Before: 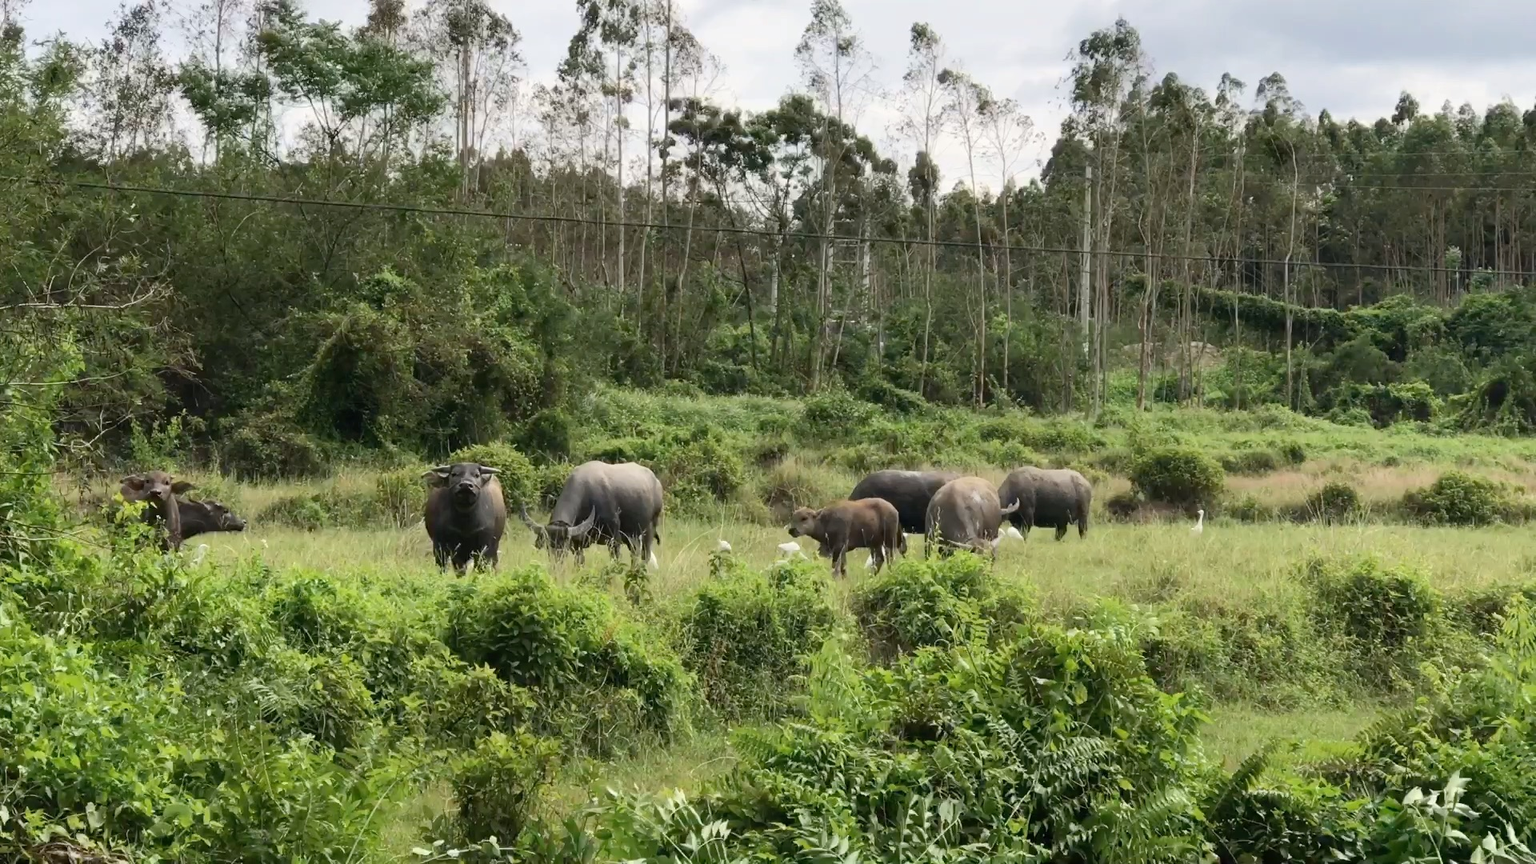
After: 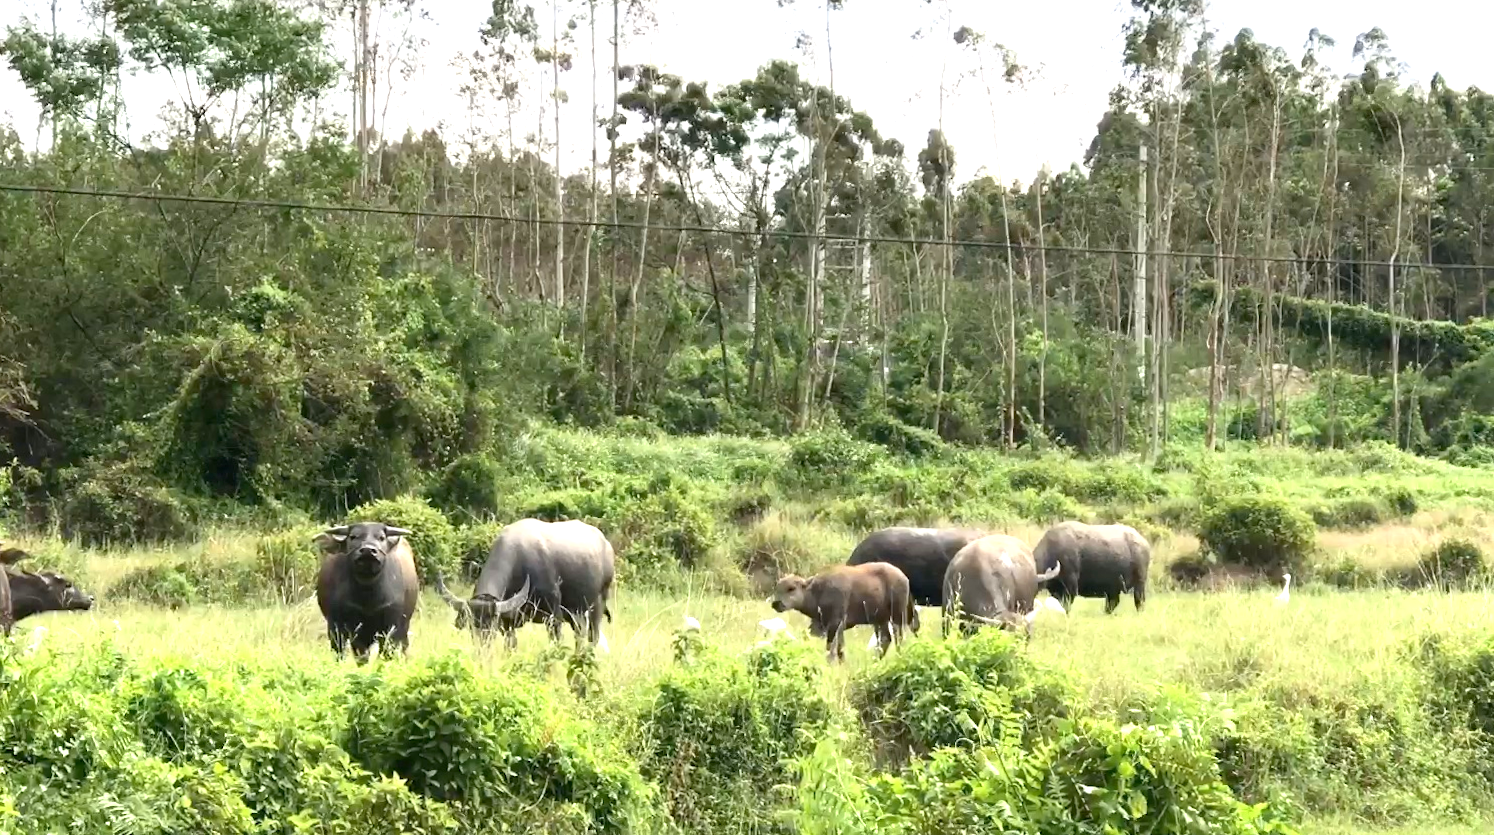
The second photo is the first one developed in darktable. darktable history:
exposure: black level correction 0.001, exposure 1.116 EV, compensate highlight preservation false
rotate and perspective: rotation -0.45°, automatic cropping original format, crop left 0.008, crop right 0.992, crop top 0.012, crop bottom 0.988
contrast brightness saturation: contrast 0.07
crop and rotate: left 10.77%, top 5.1%, right 10.41%, bottom 16.76%
